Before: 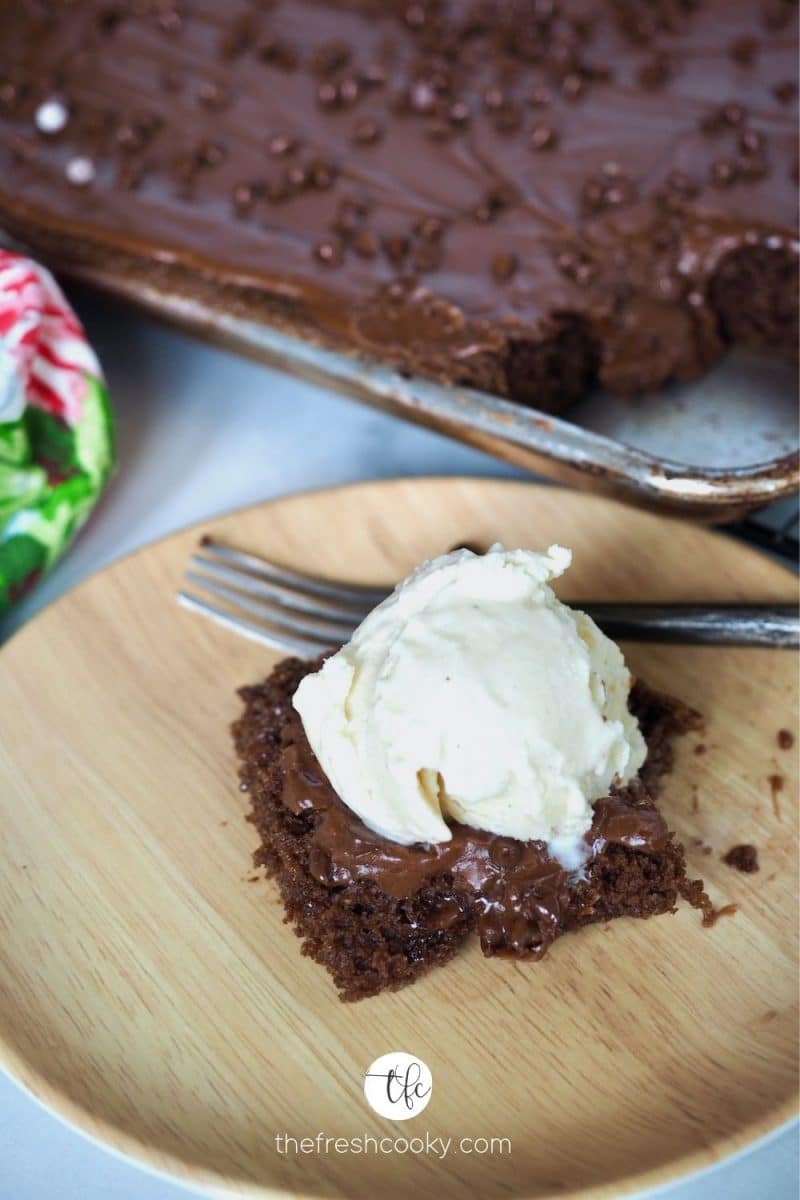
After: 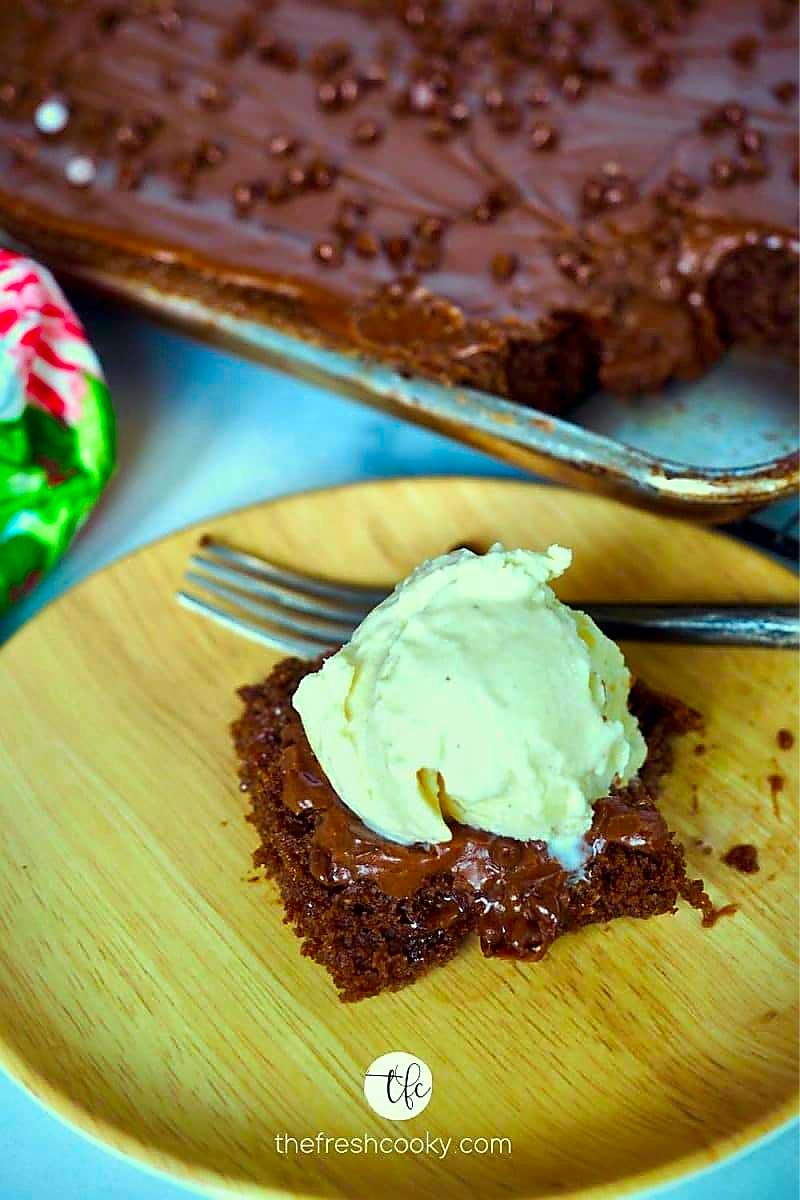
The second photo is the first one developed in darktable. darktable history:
color correction: highlights a* -10.77, highlights b* 9.8, saturation 1.72
local contrast: mode bilateral grid, contrast 20, coarseness 50, detail 148%, midtone range 0.2
color balance rgb: perceptual saturation grading › global saturation 10%, global vibrance 20%
sharpen: radius 1.4, amount 1.25, threshold 0.7
